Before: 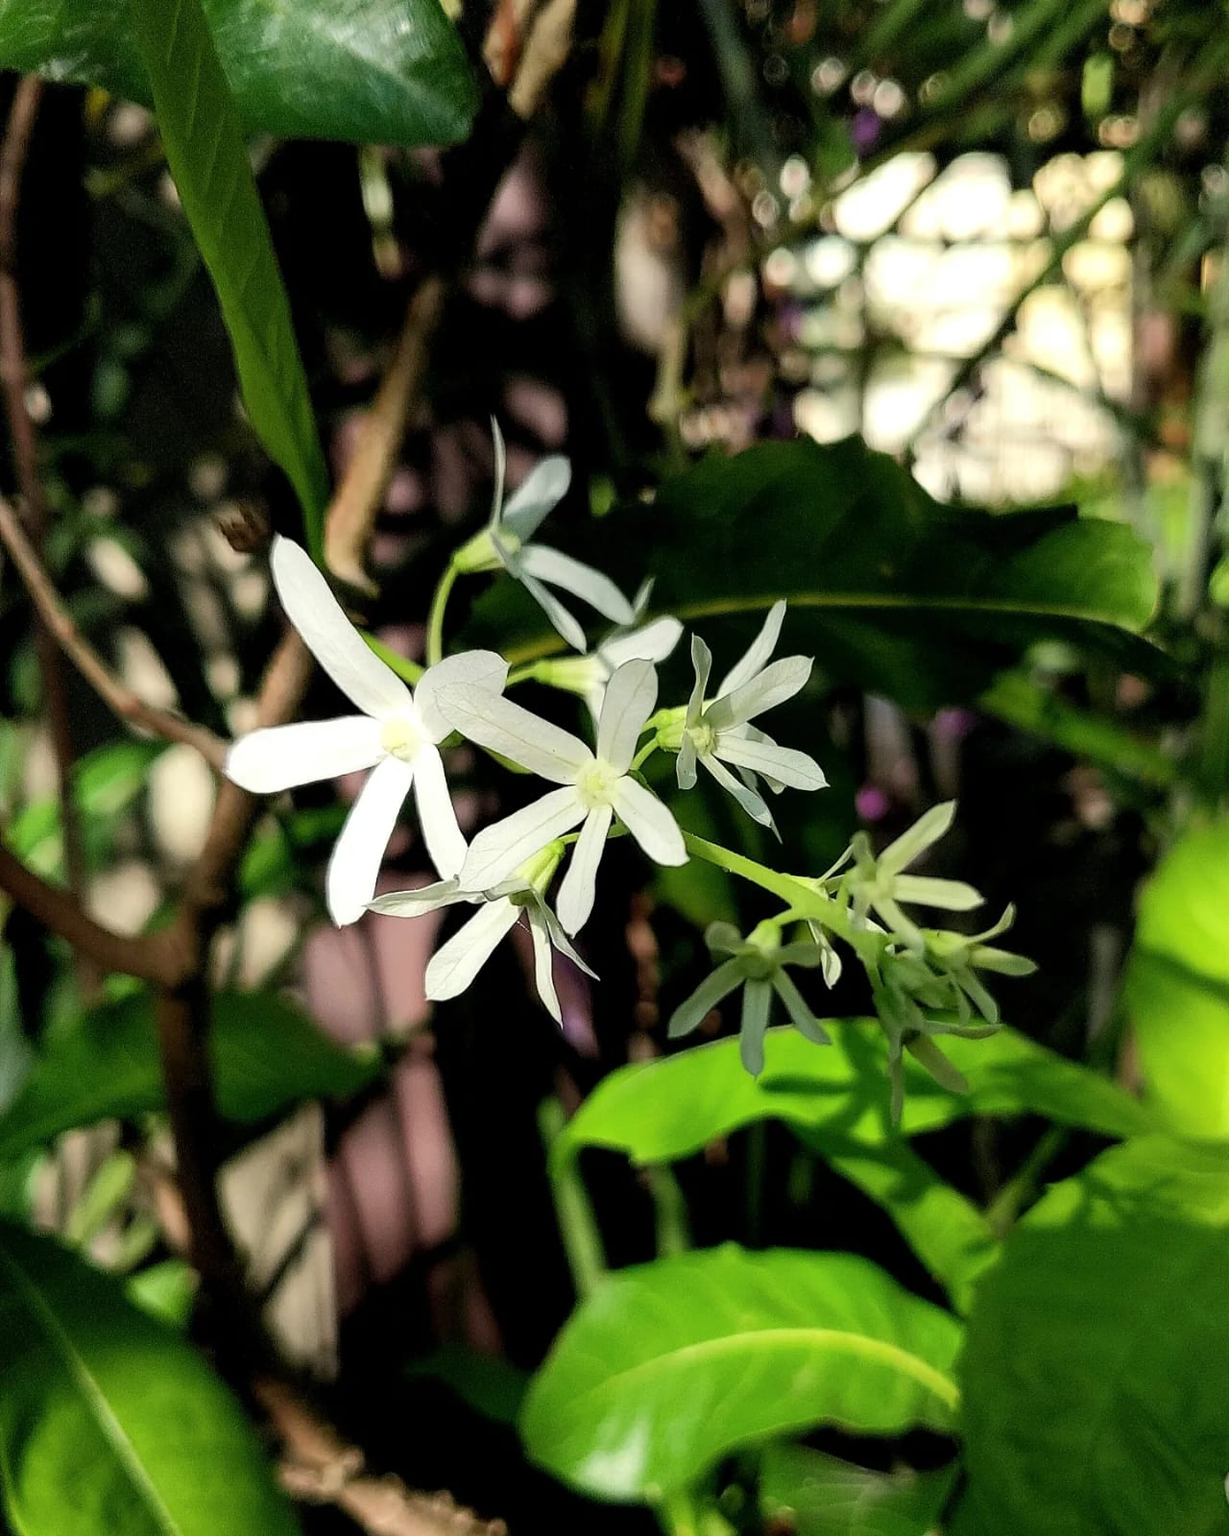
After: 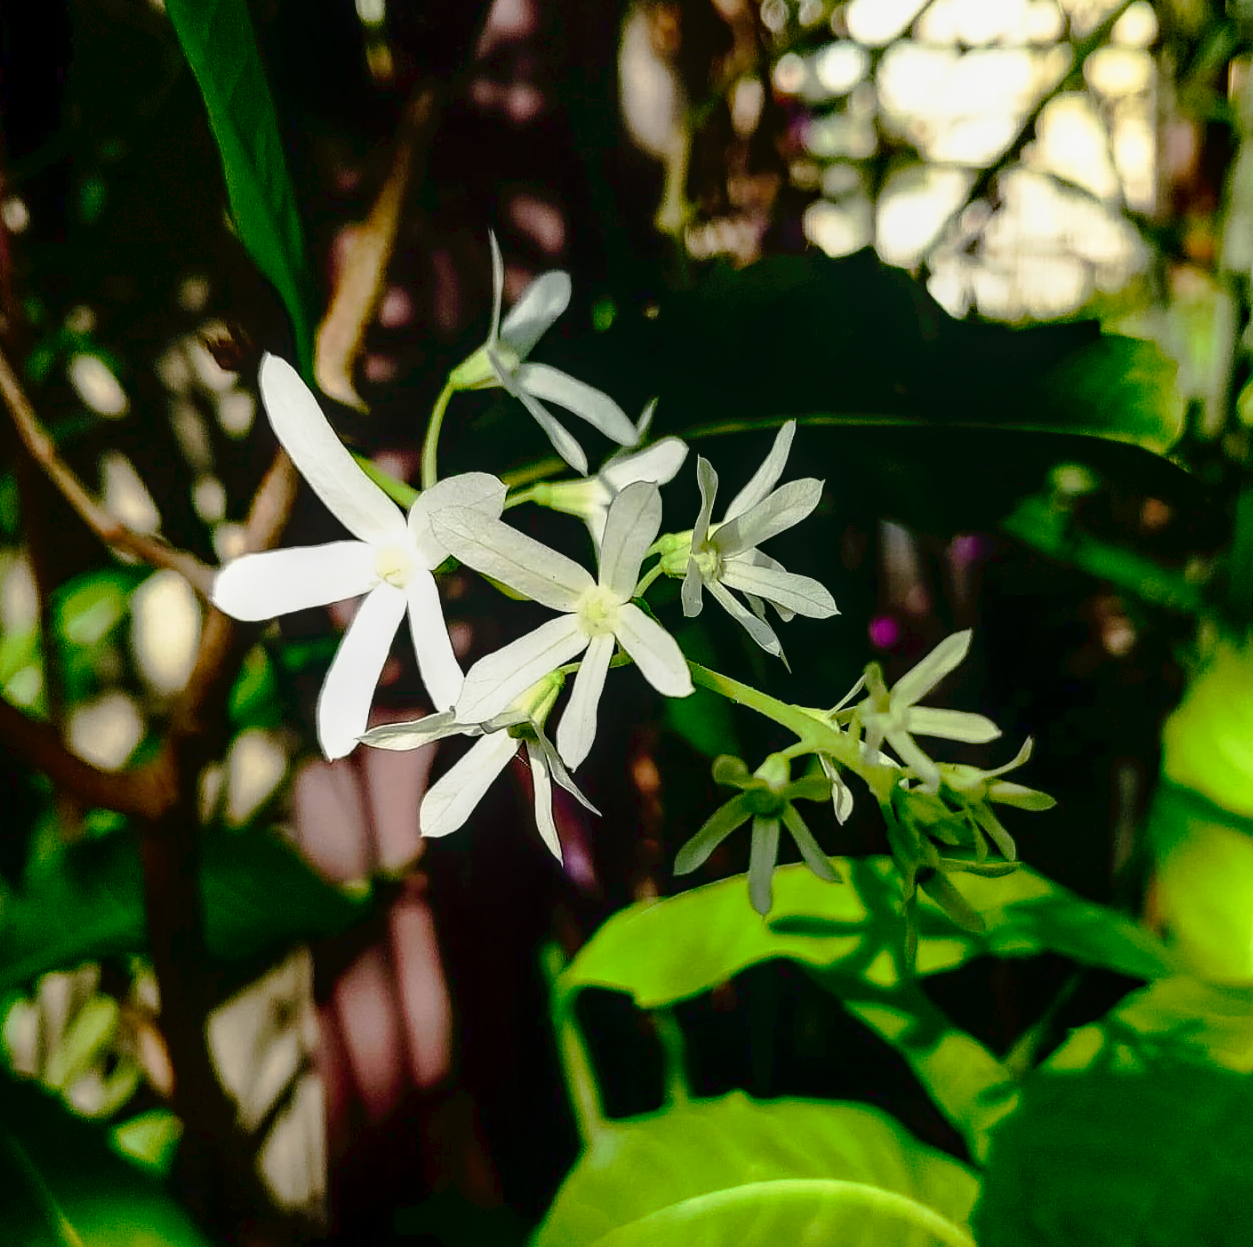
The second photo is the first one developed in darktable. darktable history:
contrast brightness saturation: contrast 0.1, brightness -0.26, saturation 0.14
contrast equalizer: octaves 7, y [[0.6 ×6], [0.55 ×6], [0 ×6], [0 ×6], [0 ×6]], mix -0.3
tone curve: curves: ch0 [(0, 0) (0.003, 0.03) (0.011, 0.03) (0.025, 0.033) (0.044, 0.038) (0.069, 0.057) (0.1, 0.109) (0.136, 0.174) (0.177, 0.243) (0.224, 0.313) (0.277, 0.391) (0.335, 0.464) (0.399, 0.515) (0.468, 0.563) (0.543, 0.616) (0.623, 0.679) (0.709, 0.766) (0.801, 0.865) (0.898, 0.948) (1, 1)], preserve colors none
local contrast: on, module defaults
crop and rotate: left 1.814%, top 12.818%, right 0.25%, bottom 9.225%
